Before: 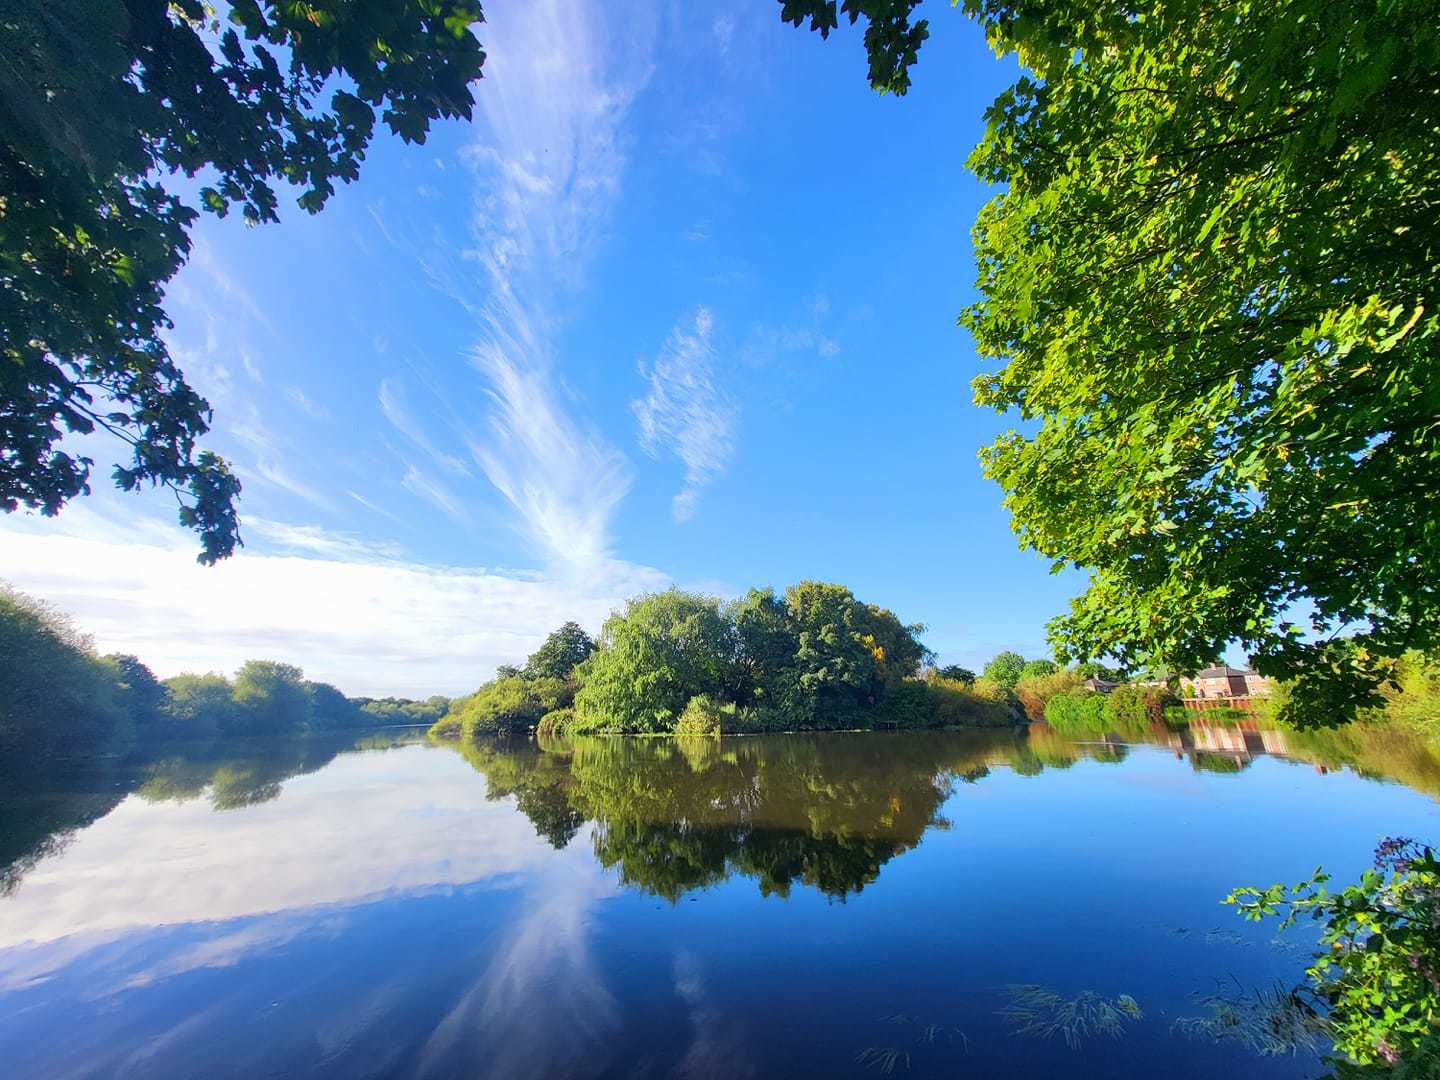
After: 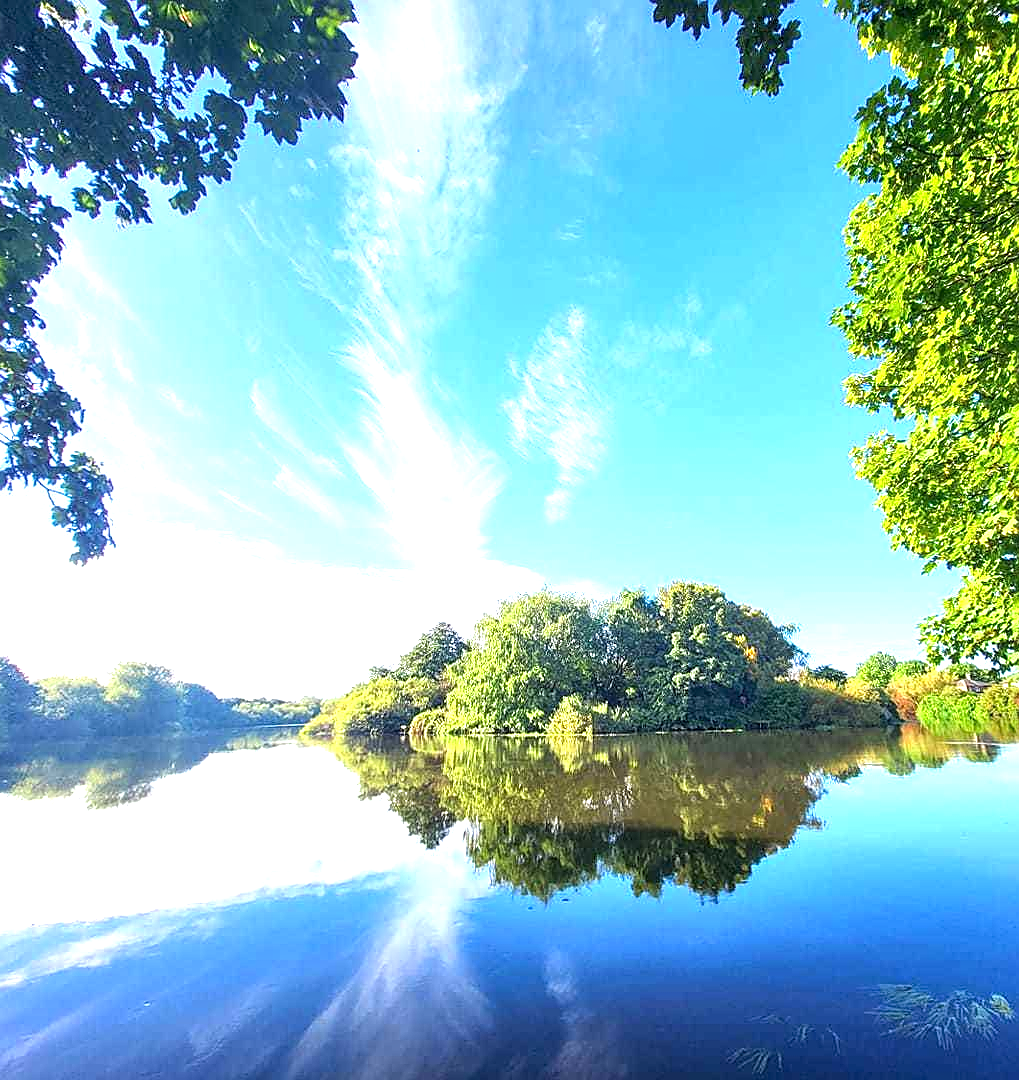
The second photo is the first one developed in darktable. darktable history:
crop and rotate: left 8.941%, right 20.276%
sharpen: on, module defaults
exposure: black level correction 0, exposure 1.199 EV, compensate highlight preservation false
local contrast: detail 130%
